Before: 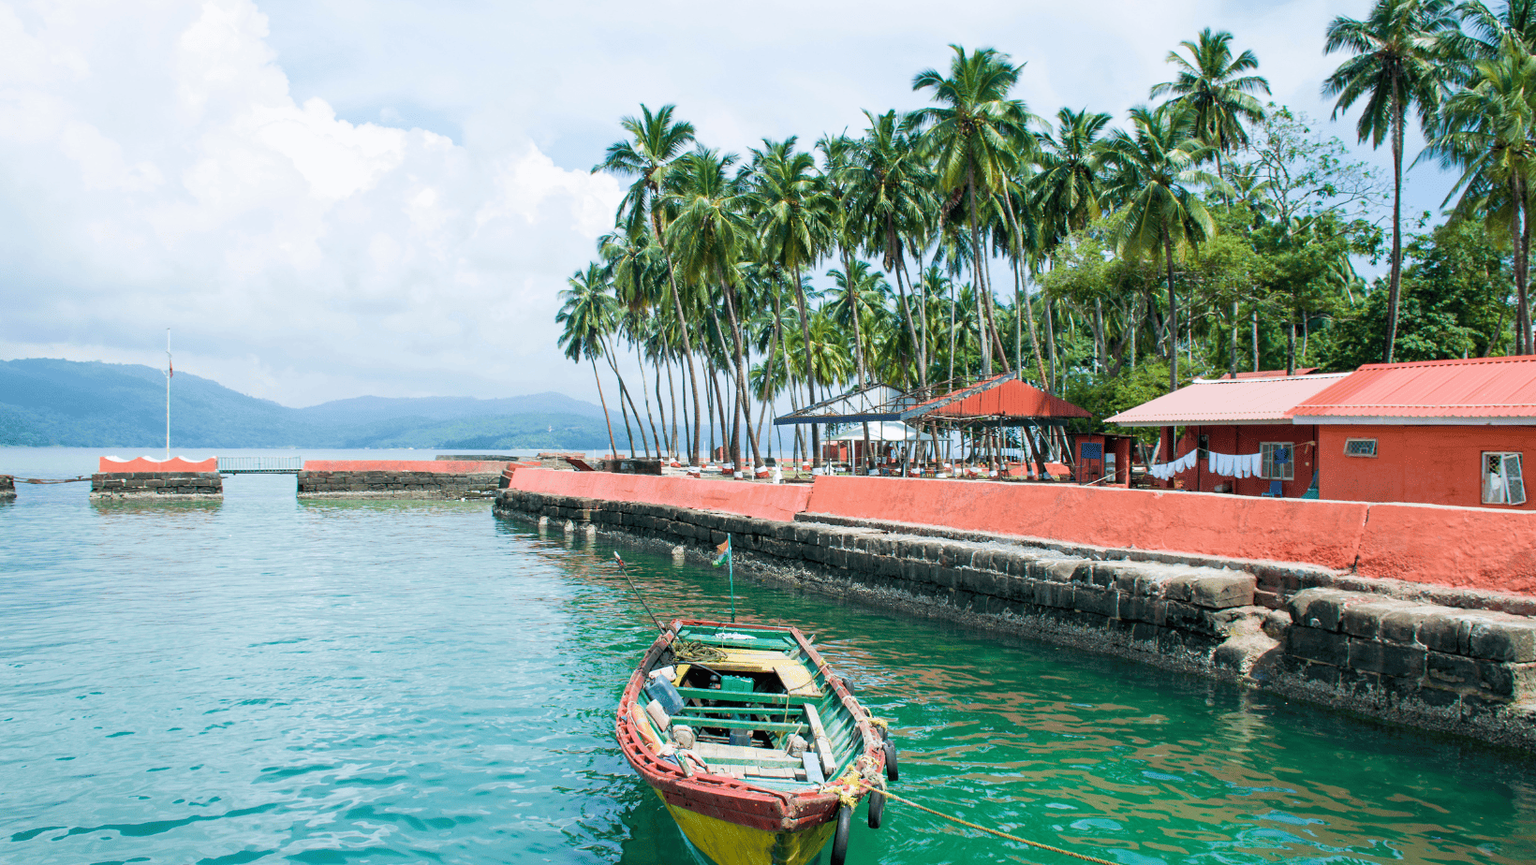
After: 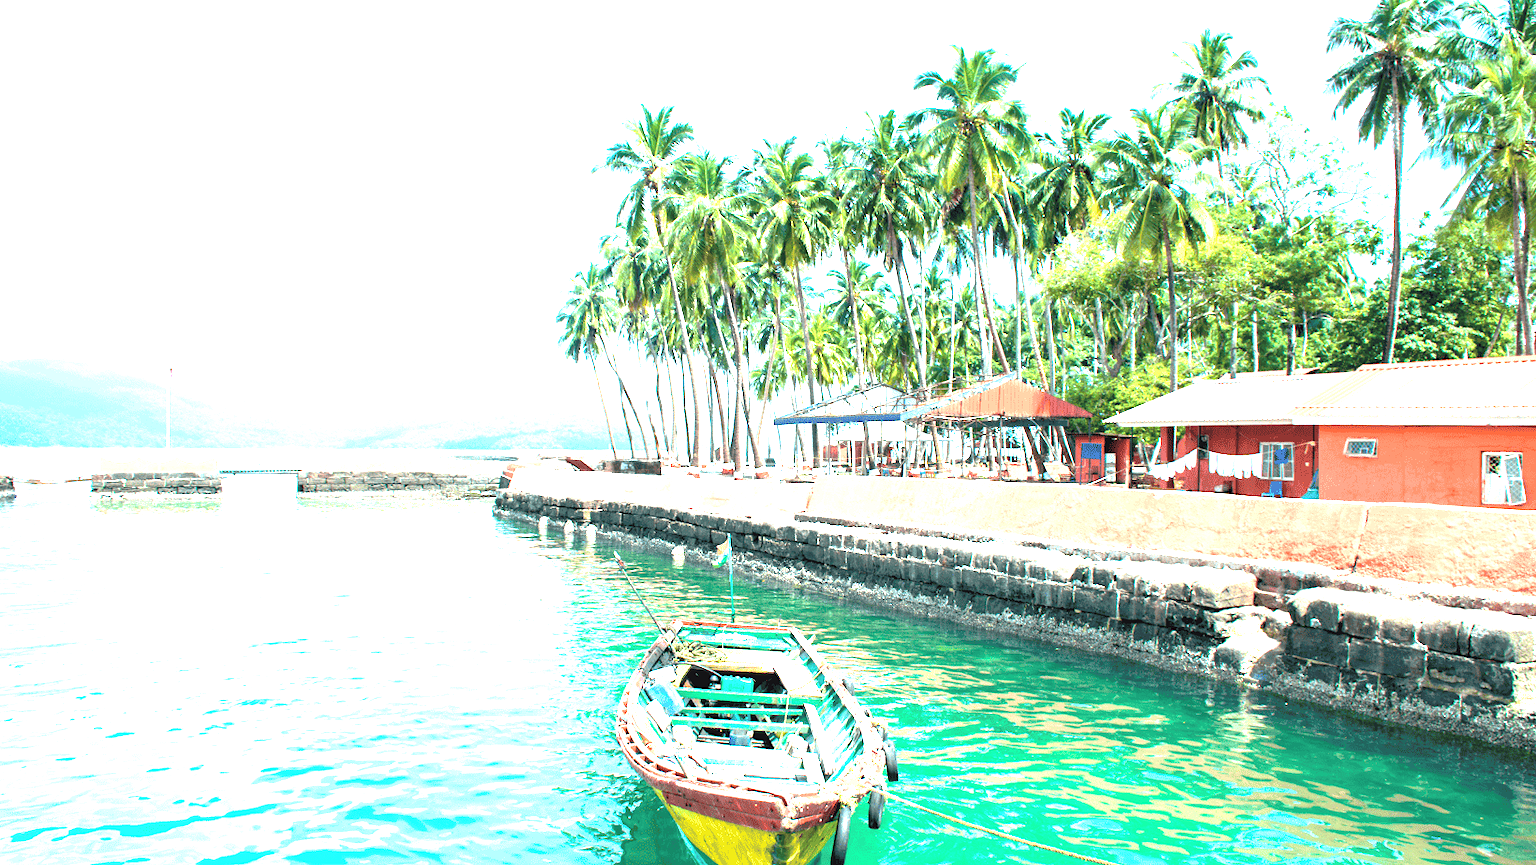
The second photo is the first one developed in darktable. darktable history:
exposure: exposure 2.18 EV, compensate exposure bias true, compensate highlight preservation false
